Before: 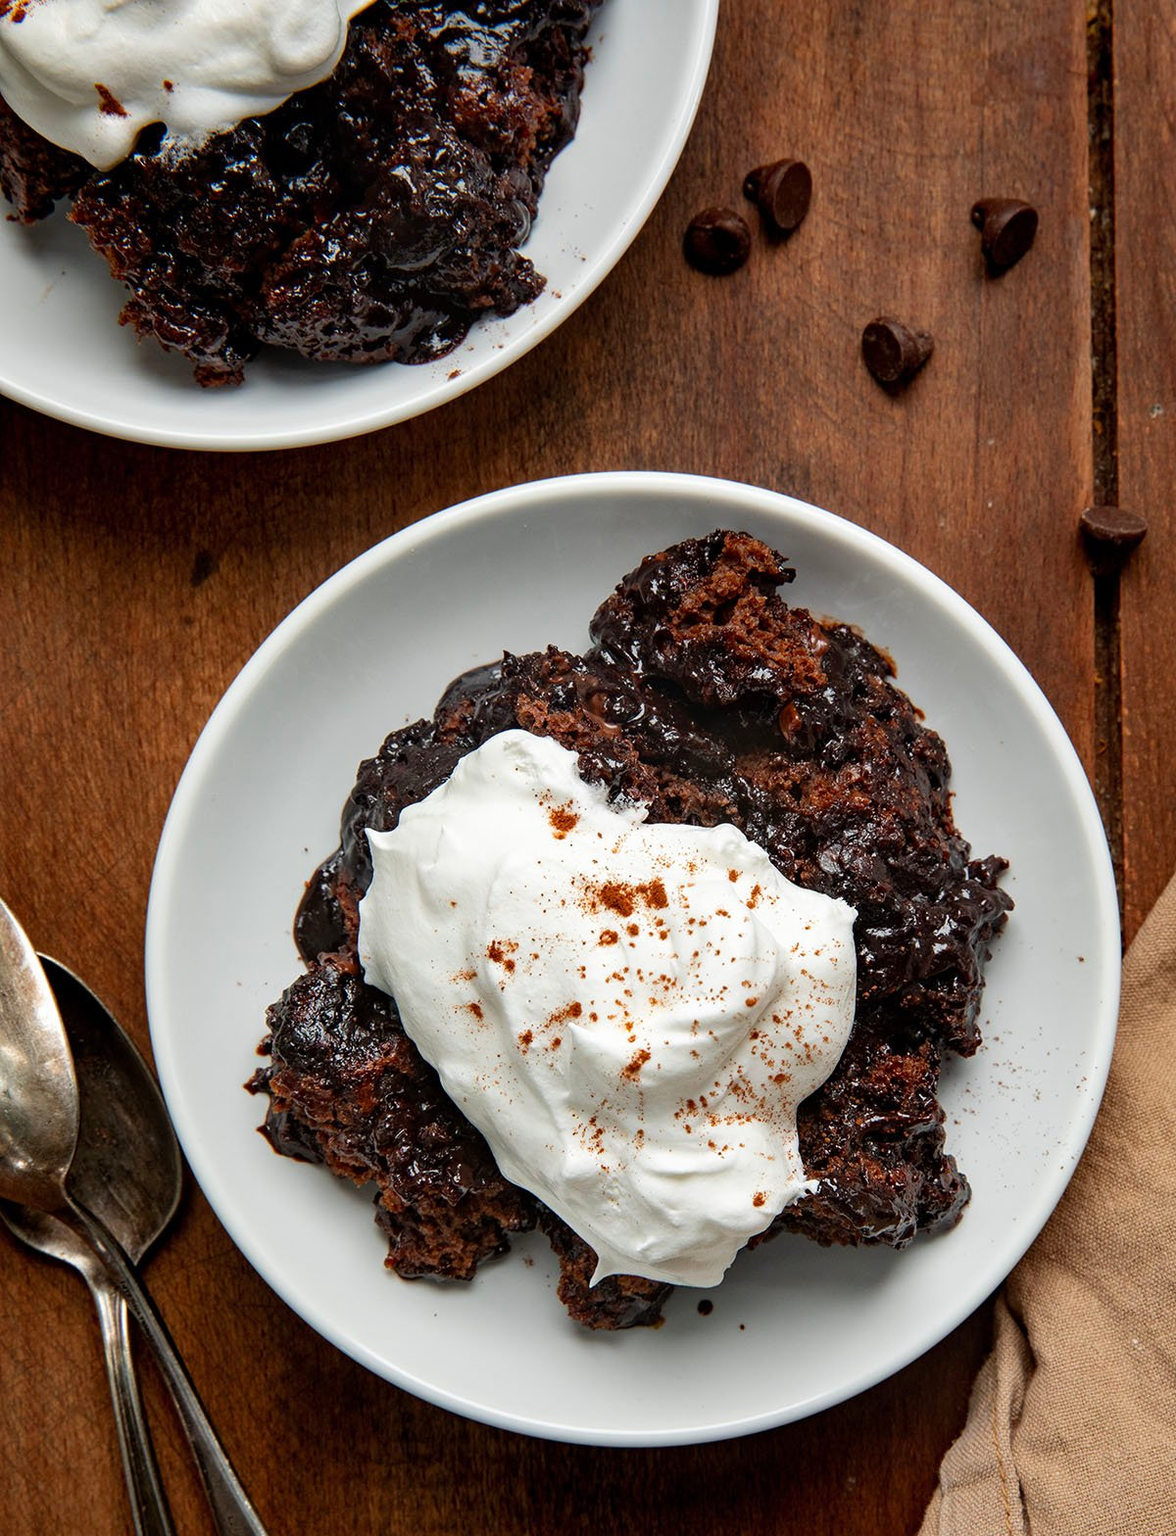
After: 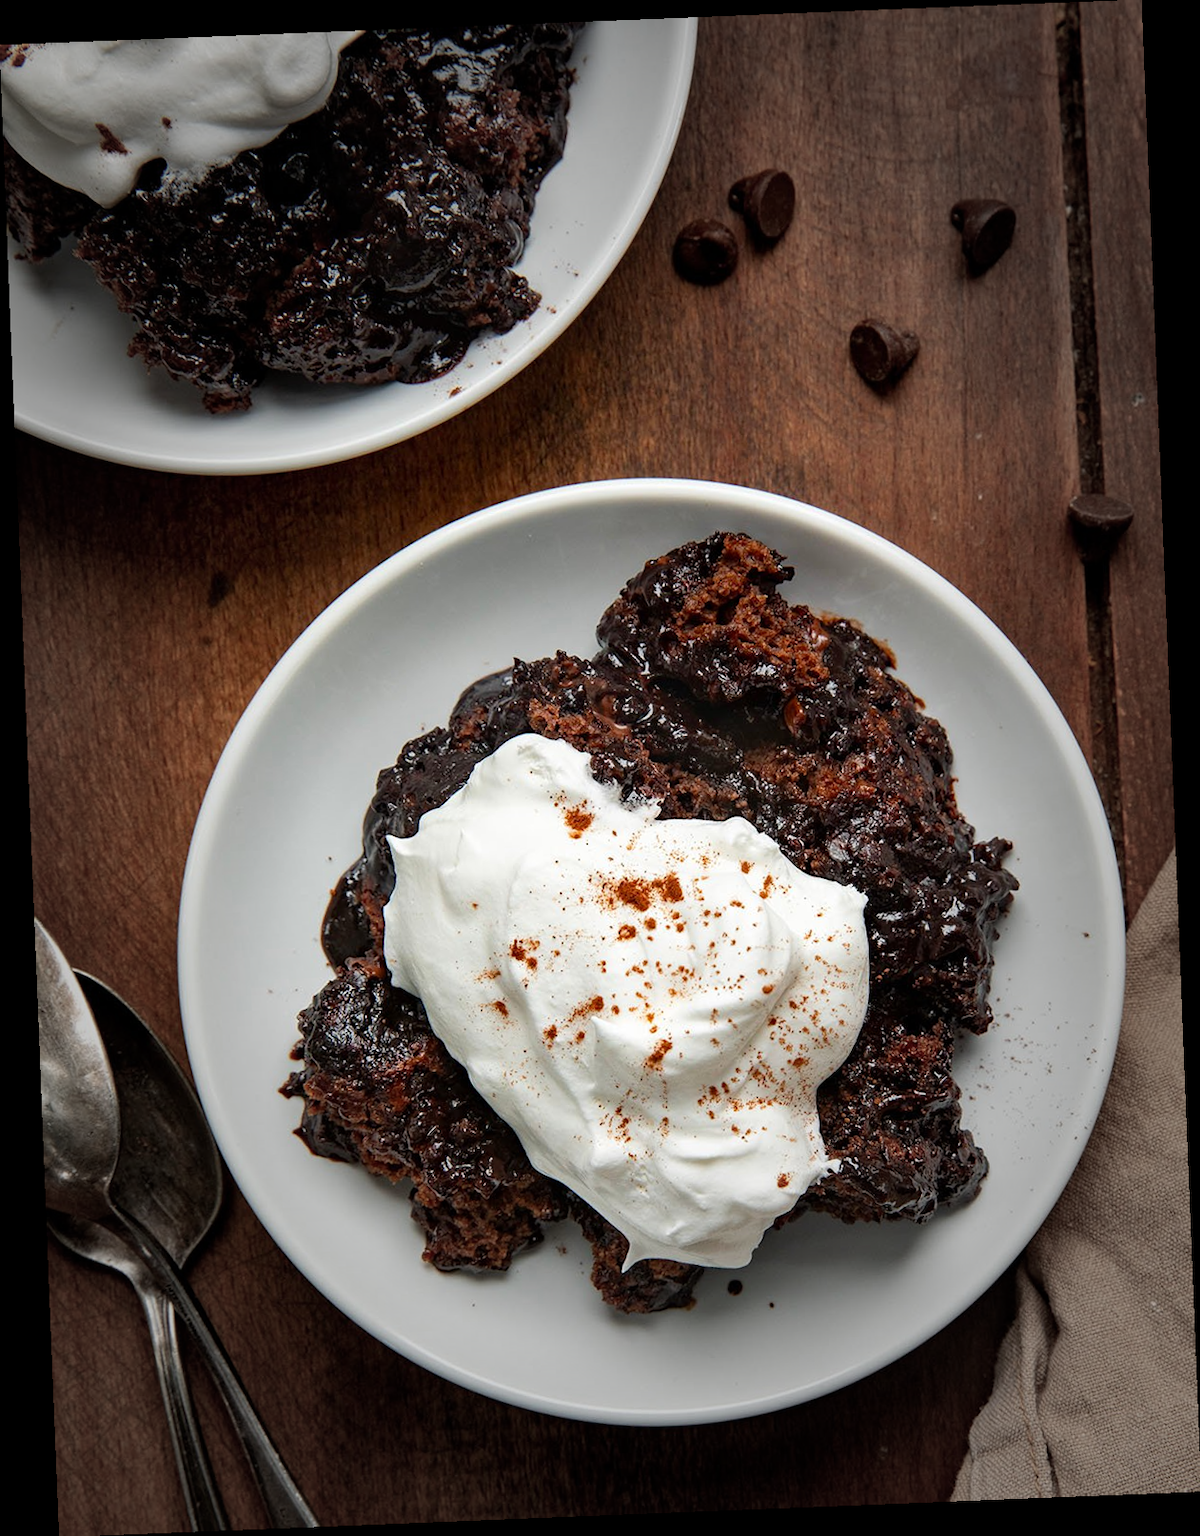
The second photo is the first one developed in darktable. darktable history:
rotate and perspective: rotation -2.29°, automatic cropping off
vignetting: fall-off start 48.41%, automatic ratio true, width/height ratio 1.29, unbound false
